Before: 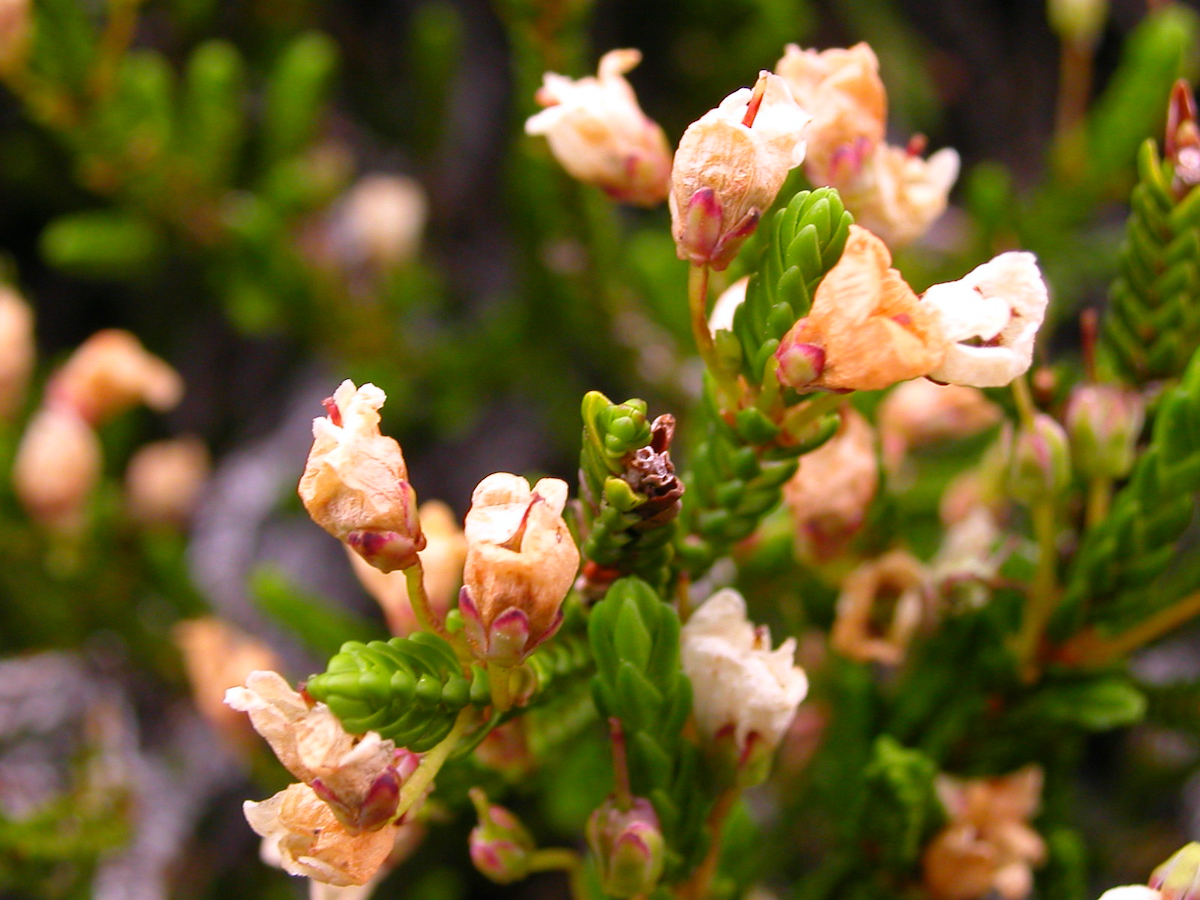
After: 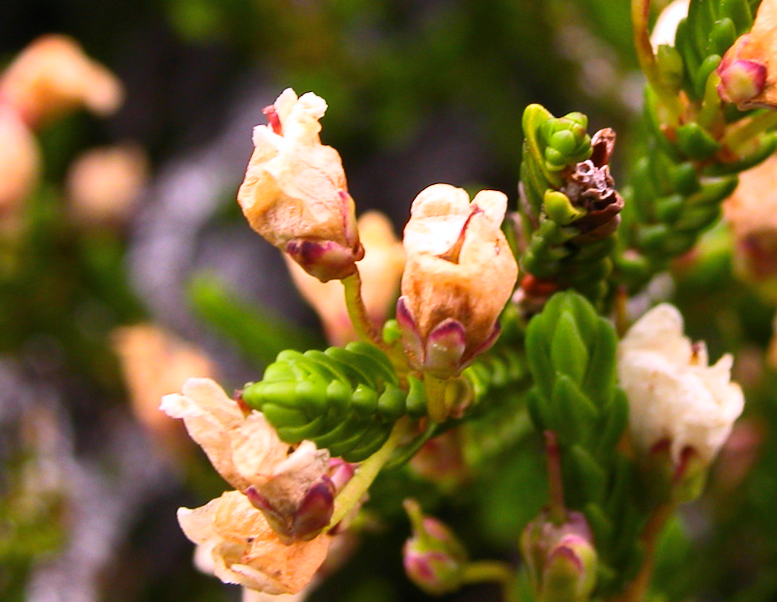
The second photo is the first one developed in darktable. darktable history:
tone curve: curves: ch0 [(0, 0) (0.003, 0.003) (0.011, 0.012) (0.025, 0.023) (0.044, 0.04) (0.069, 0.056) (0.1, 0.082) (0.136, 0.107) (0.177, 0.144) (0.224, 0.186) (0.277, 0.237) (0.335, 0.297) (0.399, 0.37) (0.468, 0.465) (0.543, 0.567) (0.623, 0.68) (0.709, 0.782) (0.801, 0.86) (0.898, 0.924) (1, 1)], color space Lab, linked channels, preserve colors none
crop and rotate: angle -0.965°, left 4.017%, top 31.593%, right 29.756%
